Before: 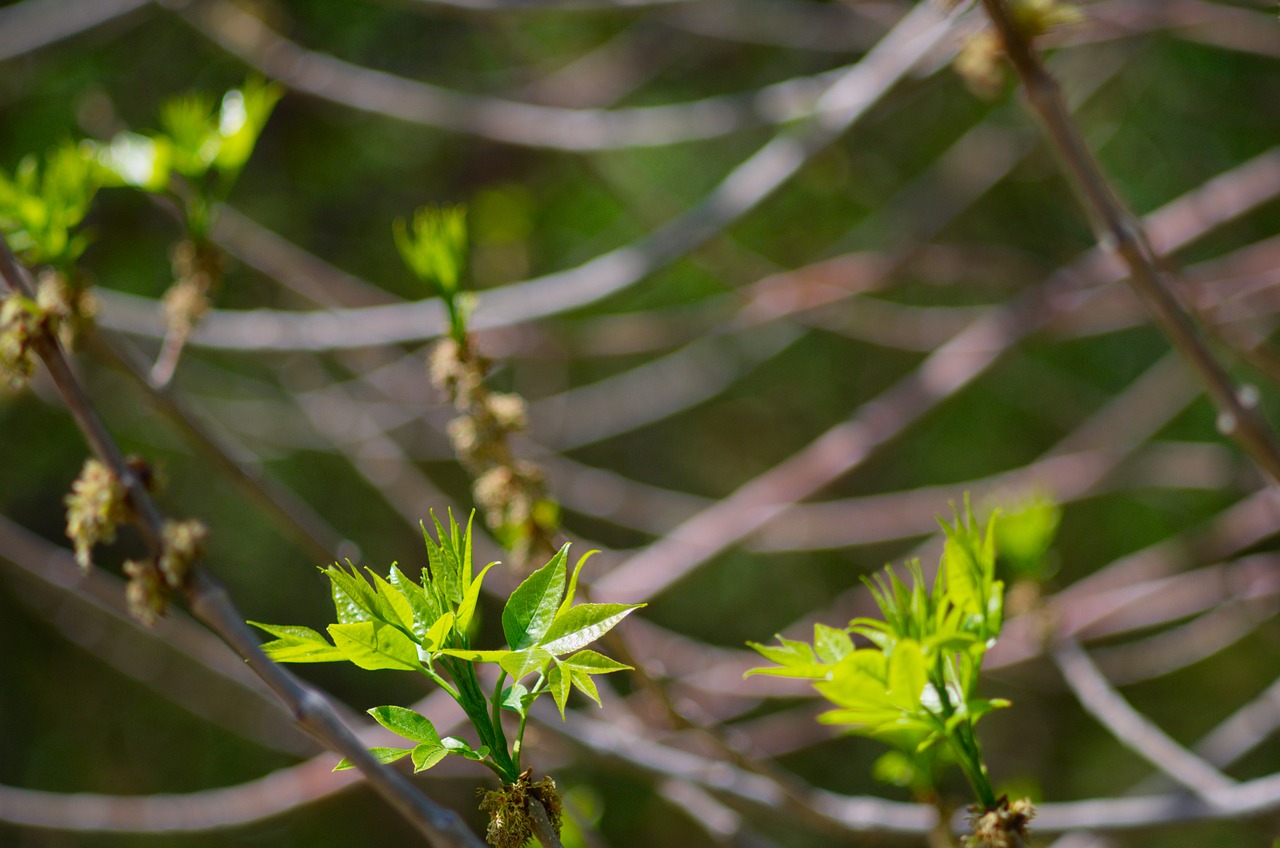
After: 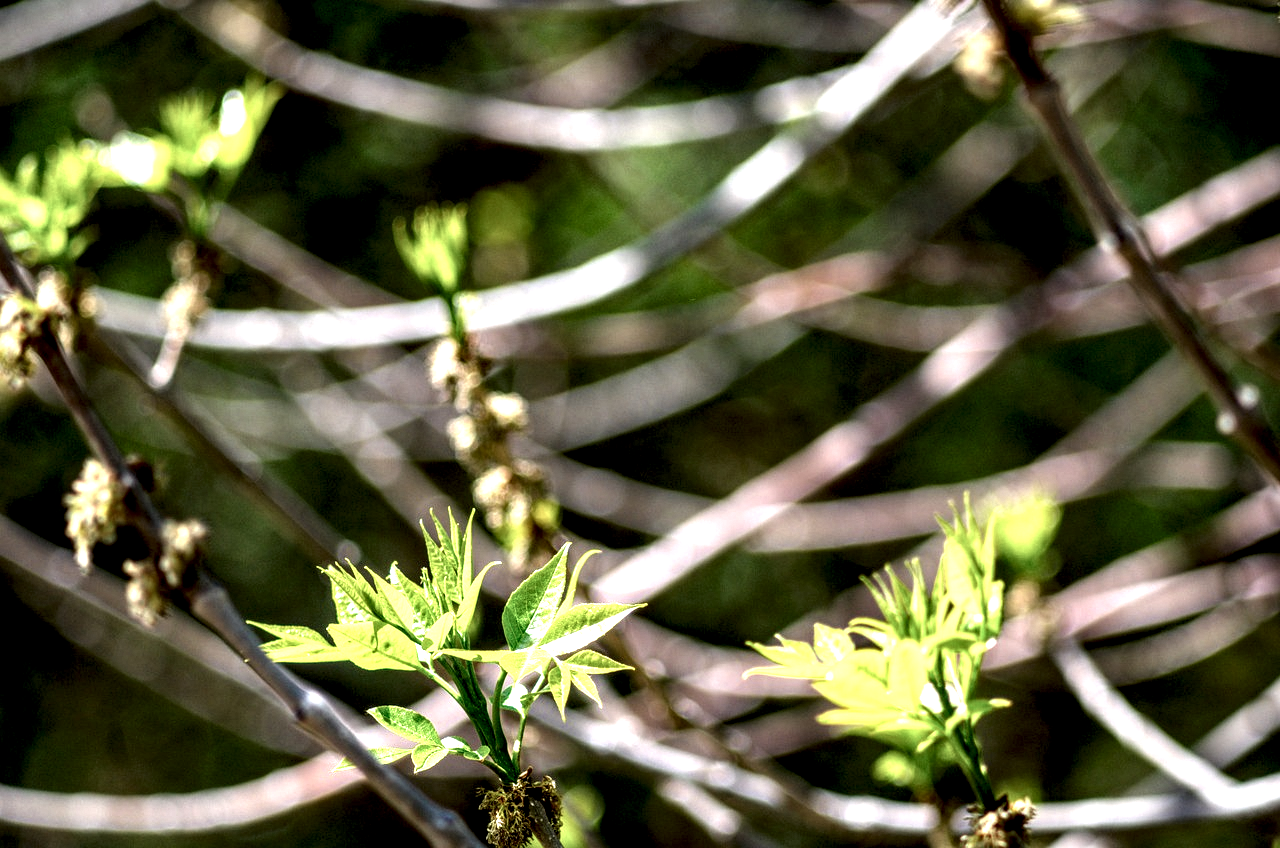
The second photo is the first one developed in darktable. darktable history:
local contrast: highlights 115%, shadows 42%, detail 293%
